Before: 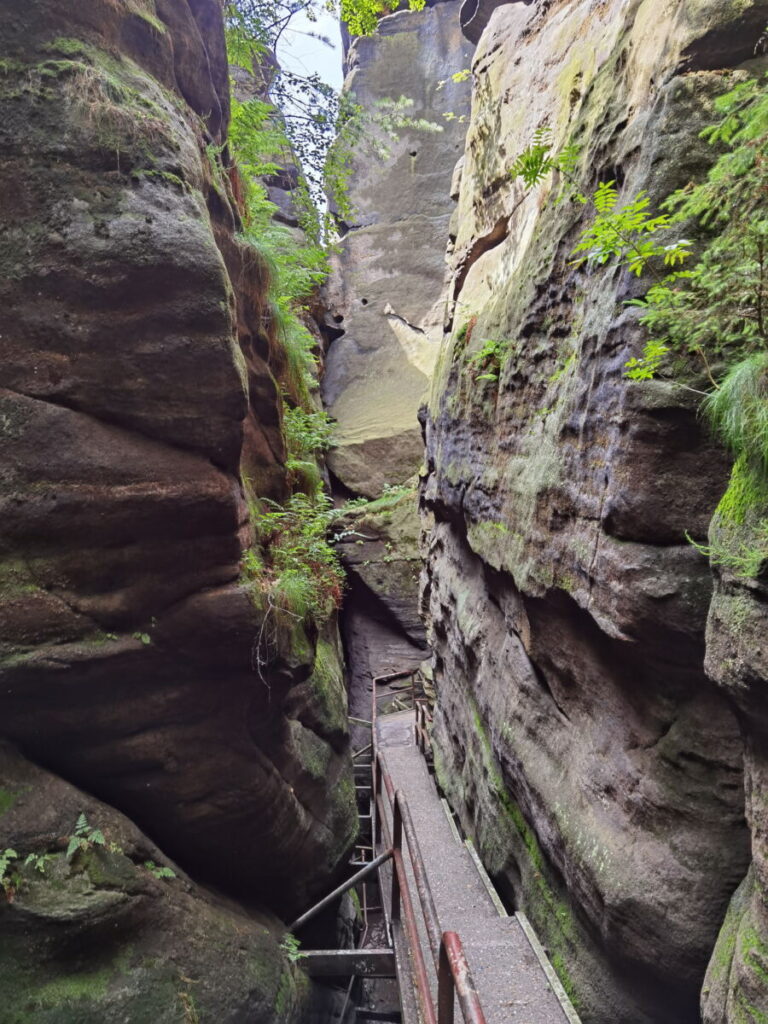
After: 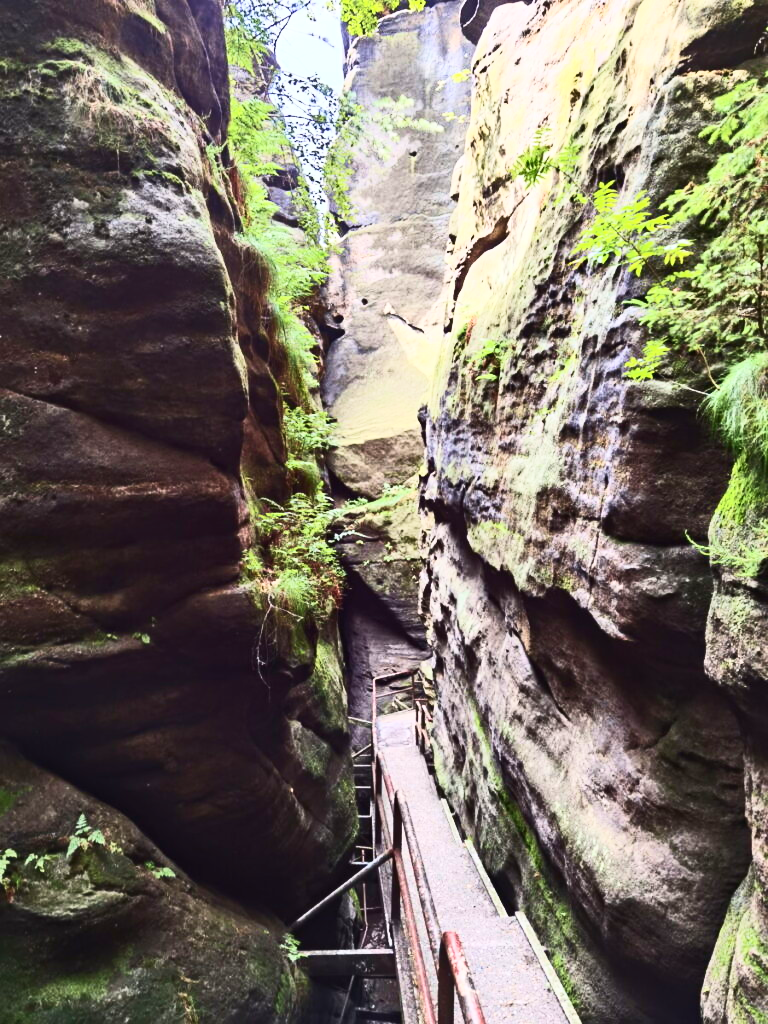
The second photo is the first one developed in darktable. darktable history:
contrast brightness saturation: contrast 0.632, brightness 0.355, saturation 0.143
velvia: on, module defaults
